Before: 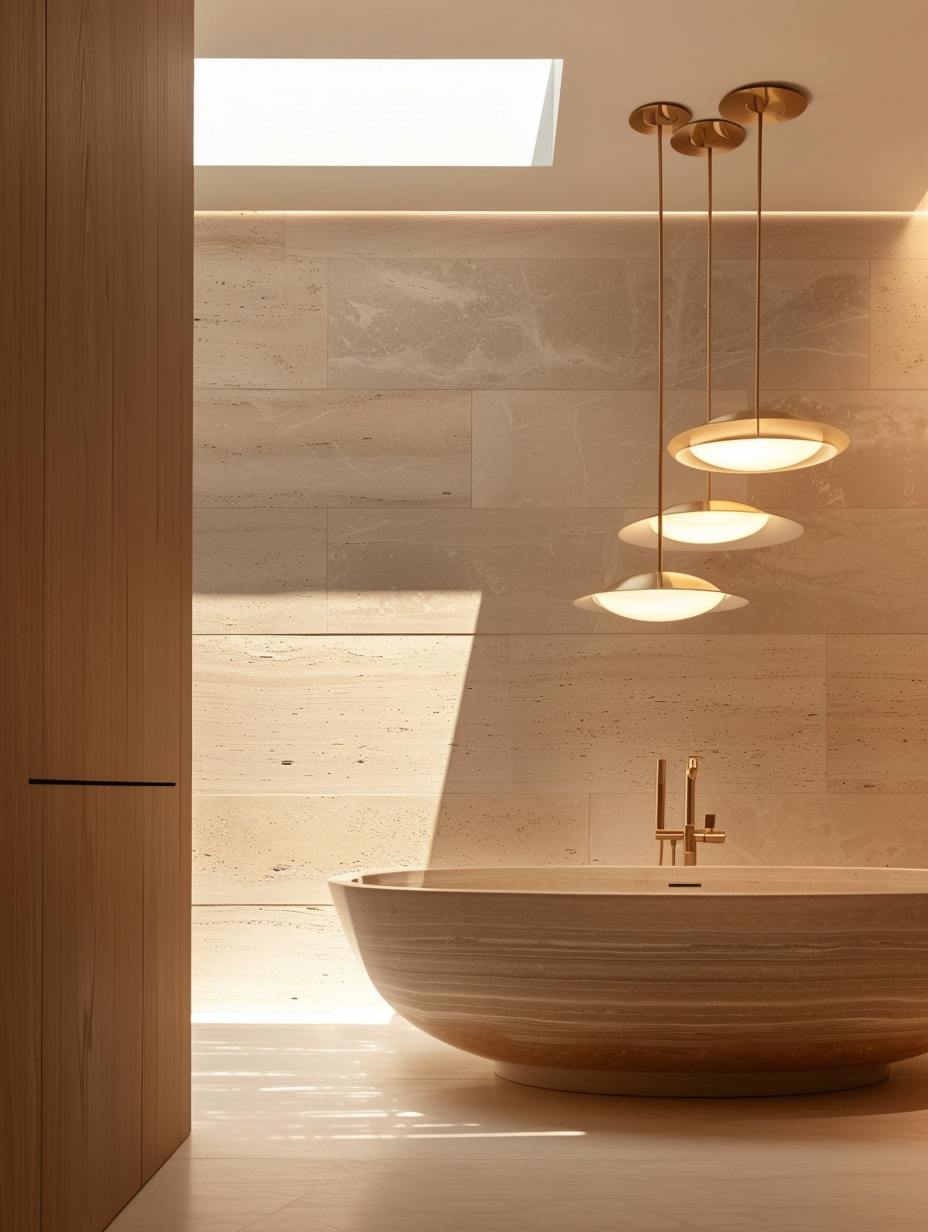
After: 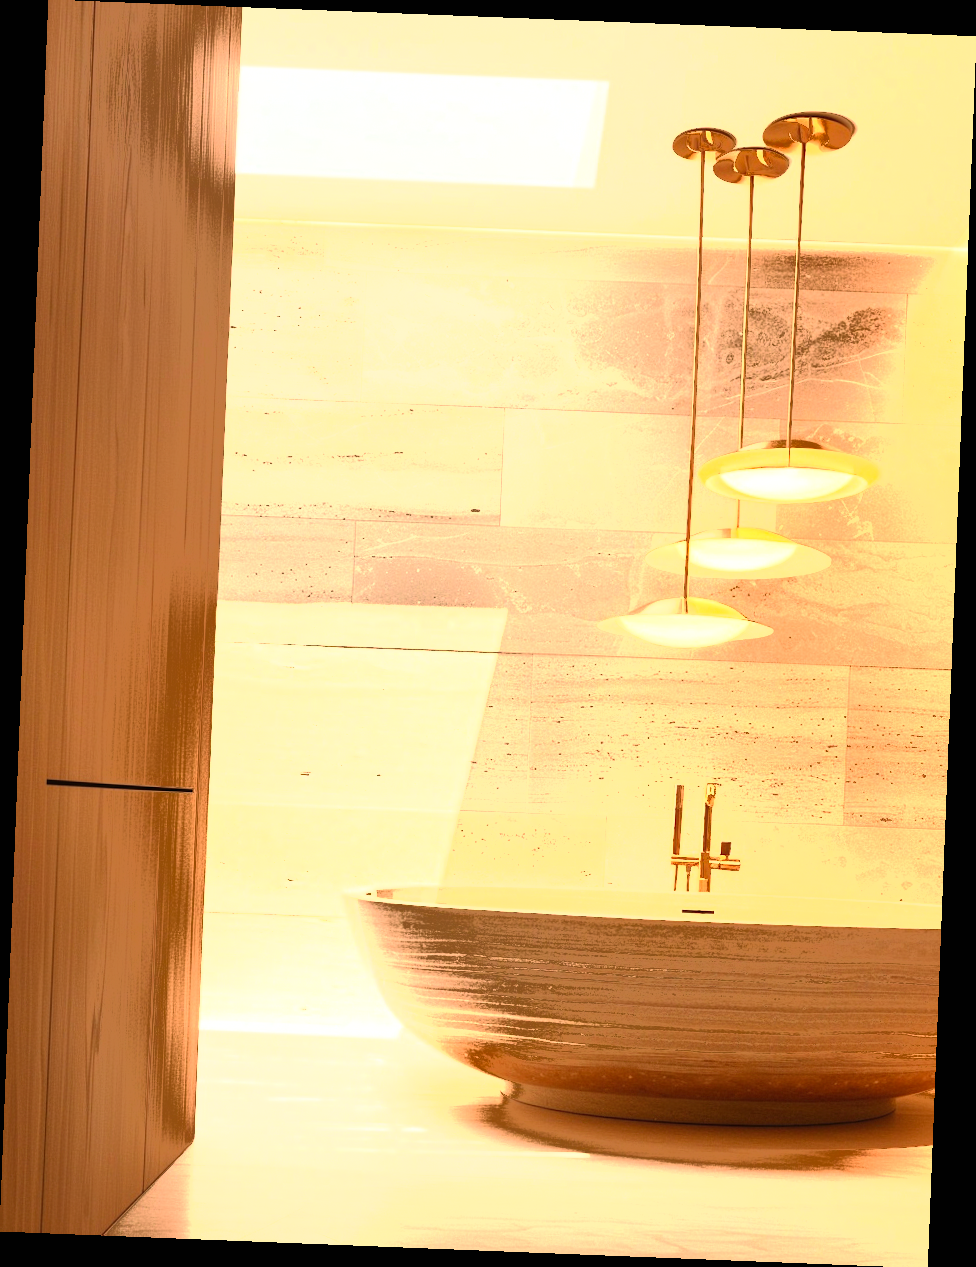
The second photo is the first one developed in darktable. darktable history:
tone curve: curves: ch0 [(0, 0) (0.003, 0.003) (0.011, 0.011) (0.025, 0.024) (0.044, 0.043) (0.069, 0.067) (0.1, 0.096) (0.136, 0.131) (0.177, 0.171) (0.224, 0.217) (0.277, 0.268) (0.335, 0.324) (0.399, 0.386) (0.468, 0.453) (0.543, 0.547) (0.623, 0.626) (0.709, 0.712) (0.801, 0.802) (0.898, 0.898) (1, 1)], preserve colors none
fill light: exposure -0.73 EV, center 0.69, width 2.2
exposure: black level correction 0, compensate exposure bias true, compensate highlight preservation false
rotate and perspective: rotation 2.27°, automatic cropping off
levels: levels [0, 0.281, 0.562]
